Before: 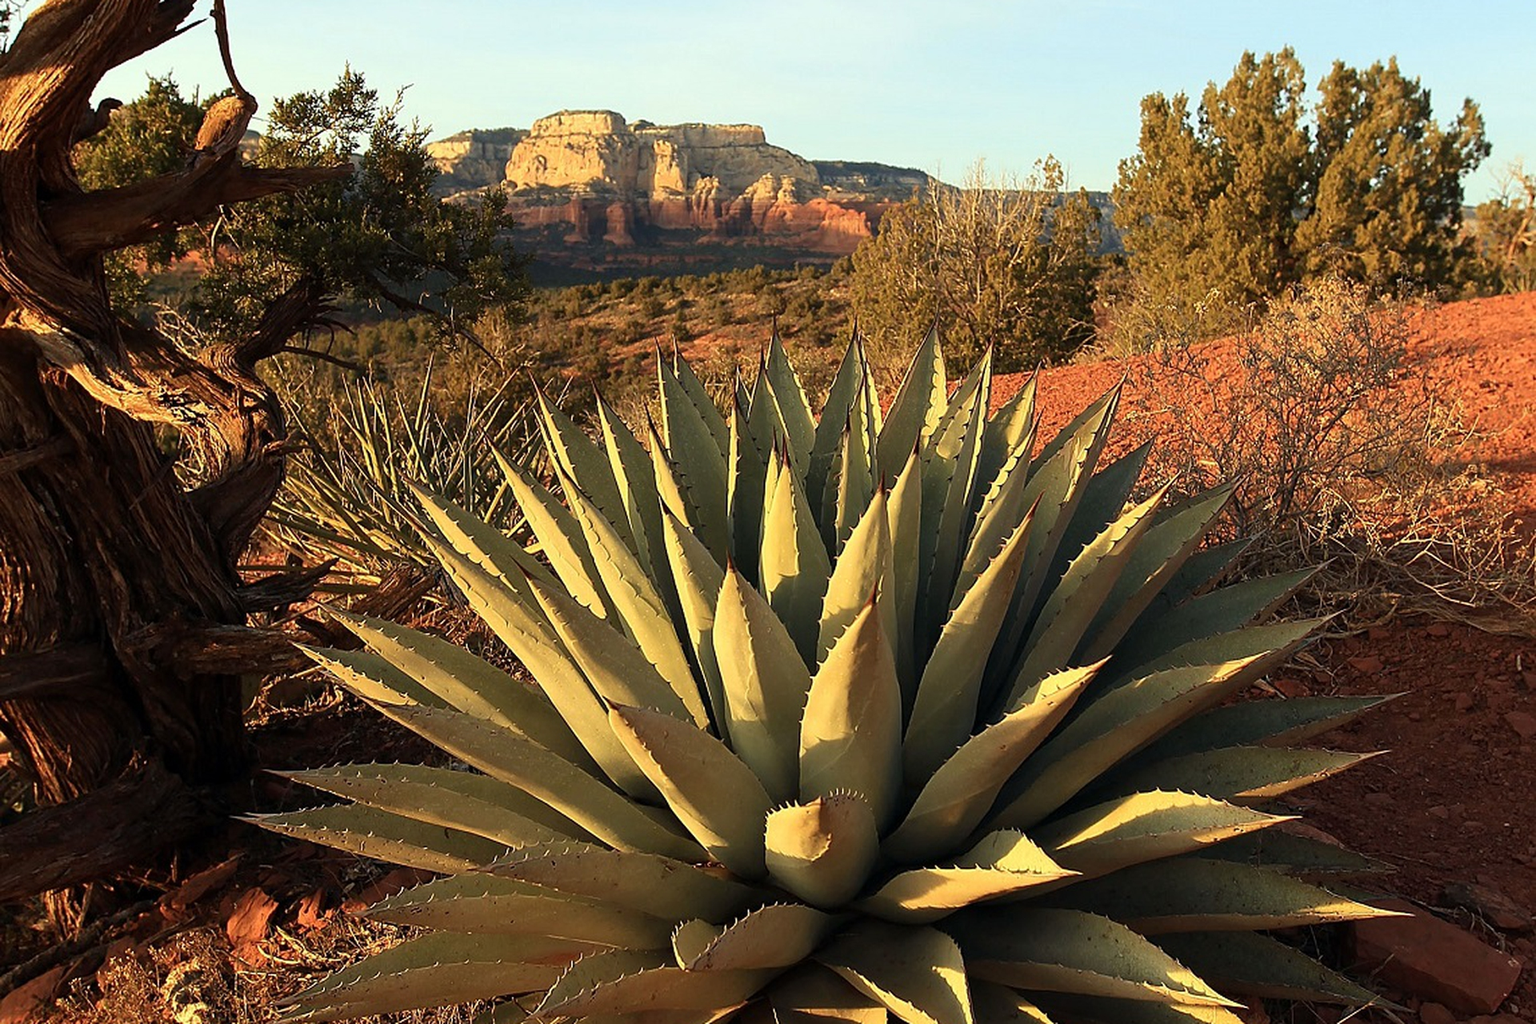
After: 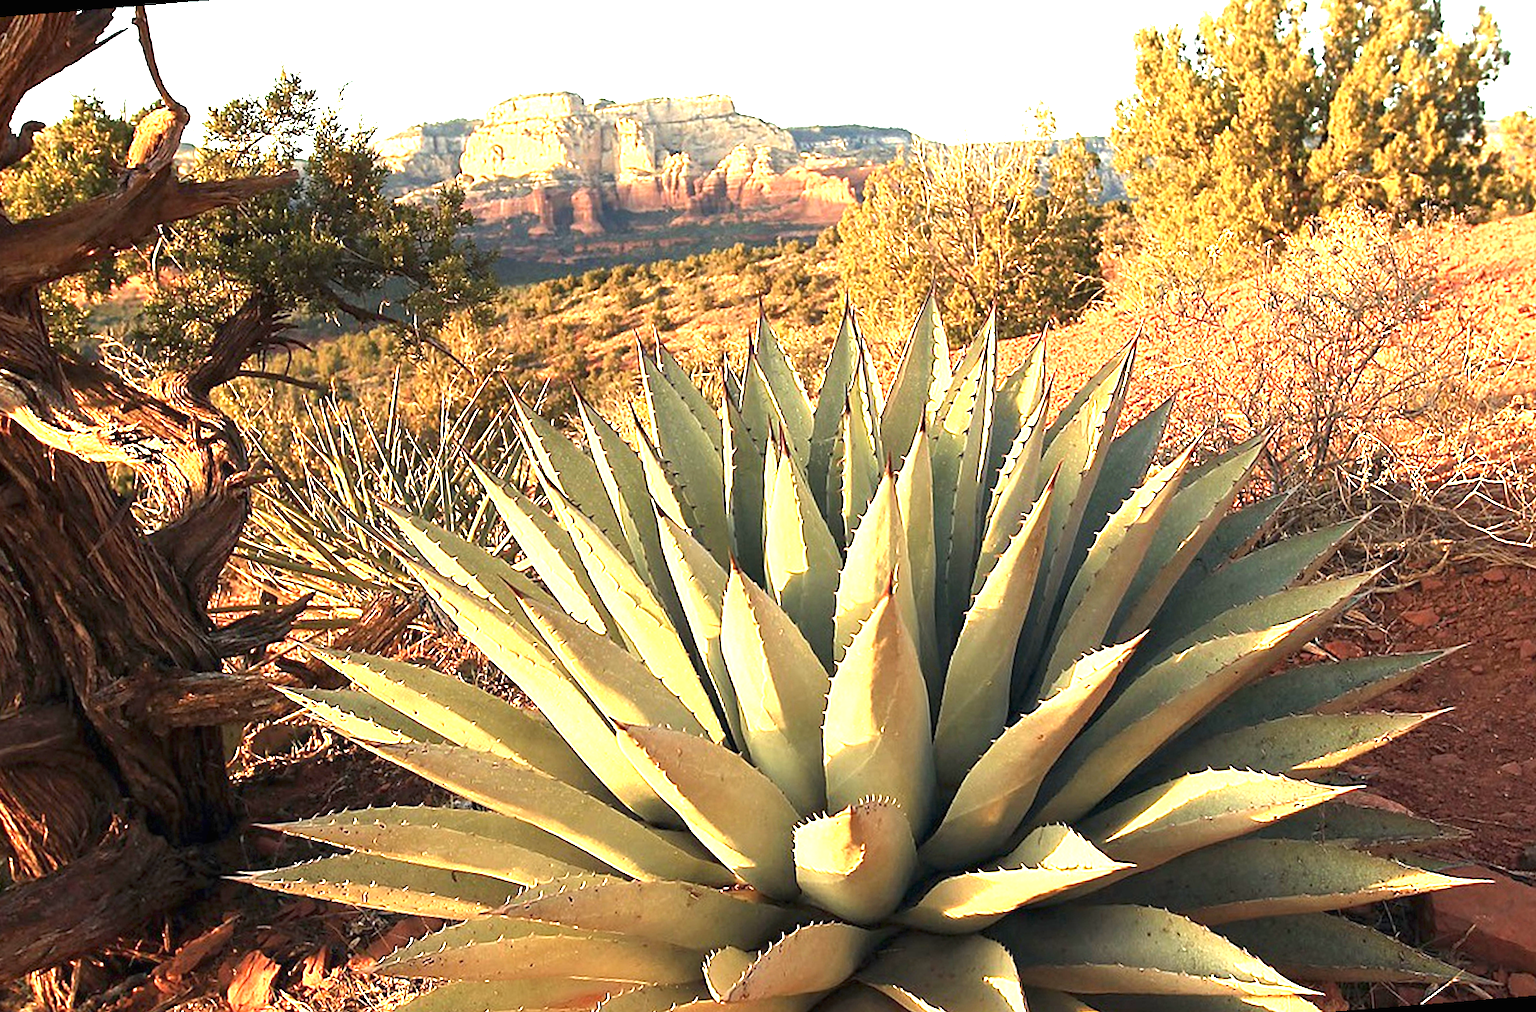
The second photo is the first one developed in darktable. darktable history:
rotate and perspective: rotation -4.57°, crop left 0.054, crop right 0.944, crop top 0.087, crop bottom 0.914
exposure: black level correction 0, exposure 2.088 EV, compensate exposure bias true, compensate highlight preservation false
